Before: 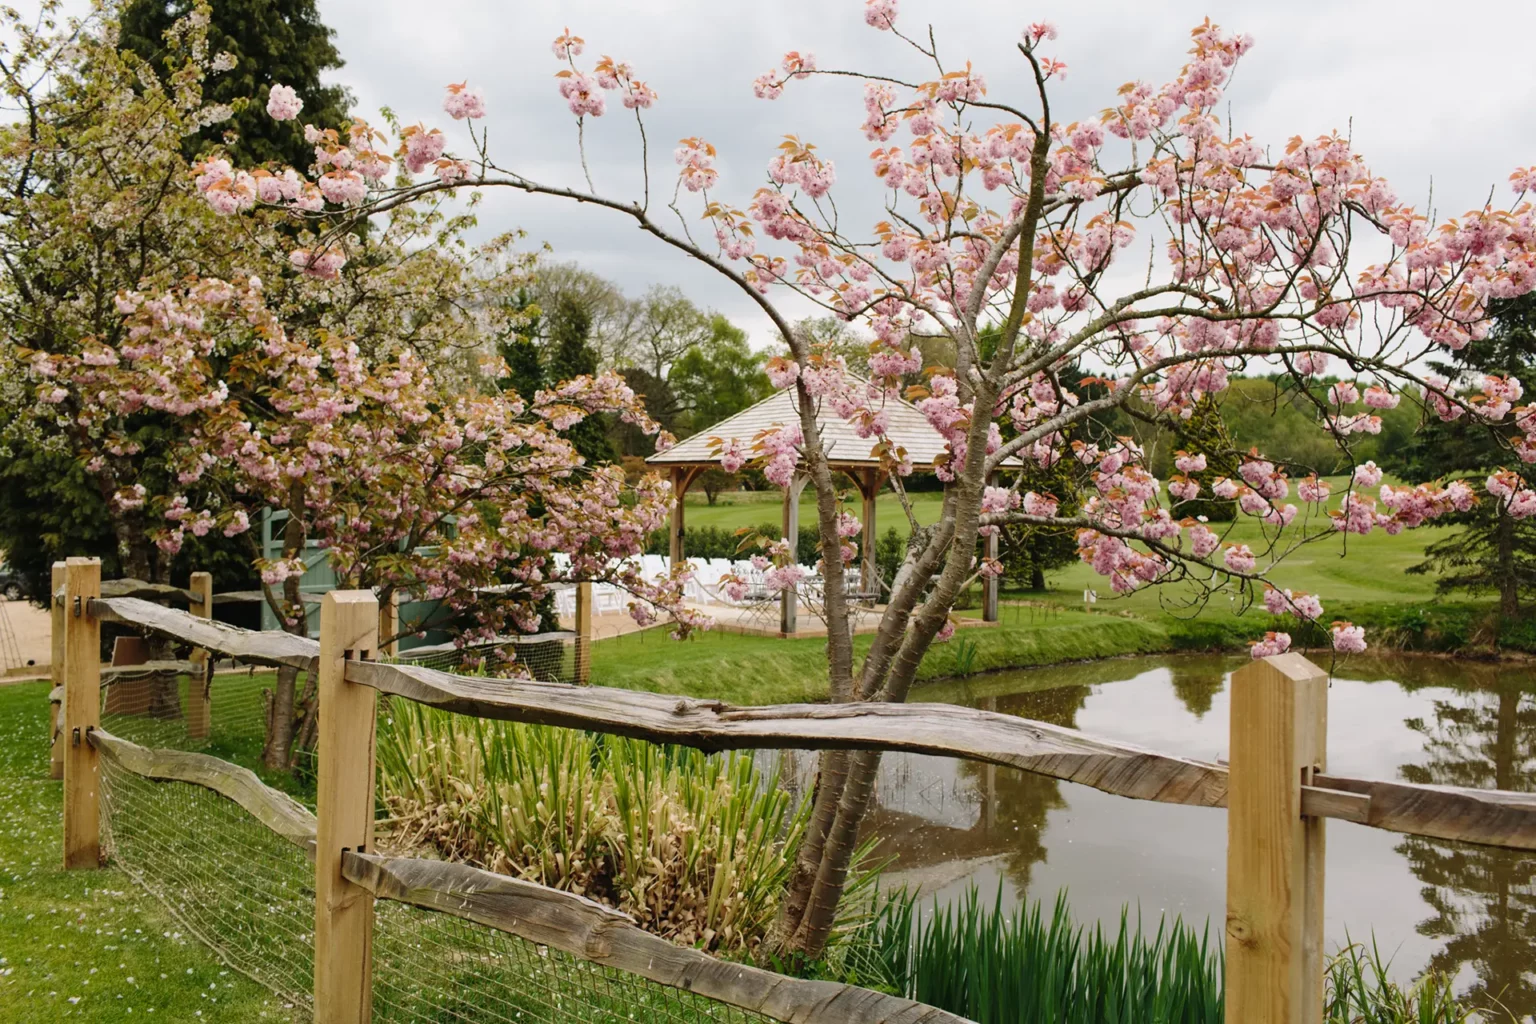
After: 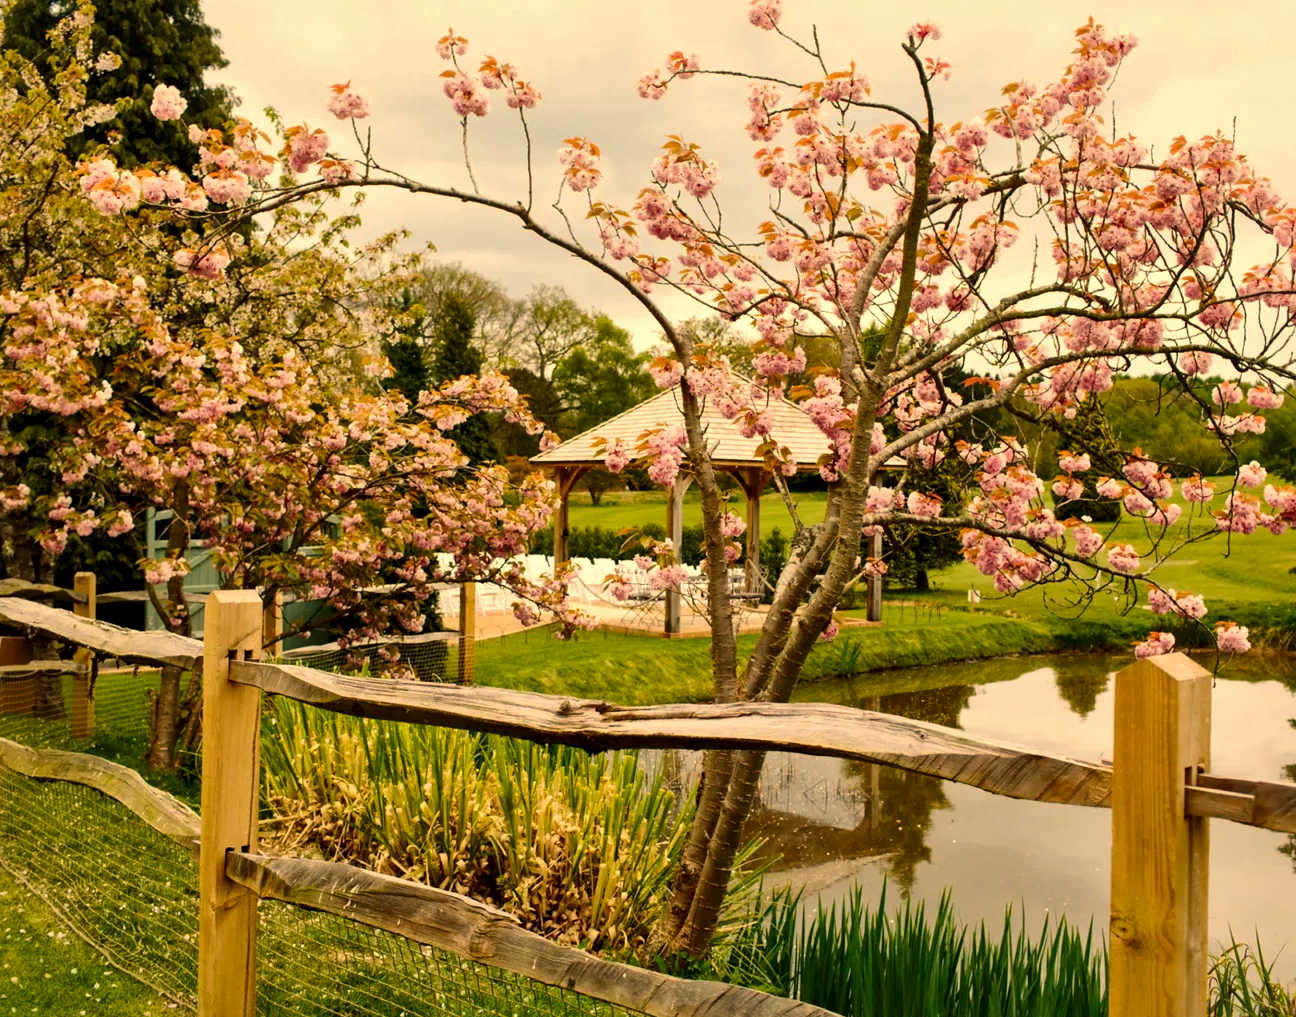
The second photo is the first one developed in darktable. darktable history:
local contrast: mode bilateral grid, contrast 25, coarseness 47, detail 151%, midtone range 0.2
color balance rgb: perceptual saturation grading › global saturation 20%, global vibrance 20%
crop: left 7.598%, right 7.873%
white balance: red 1.123, blue 0.83
